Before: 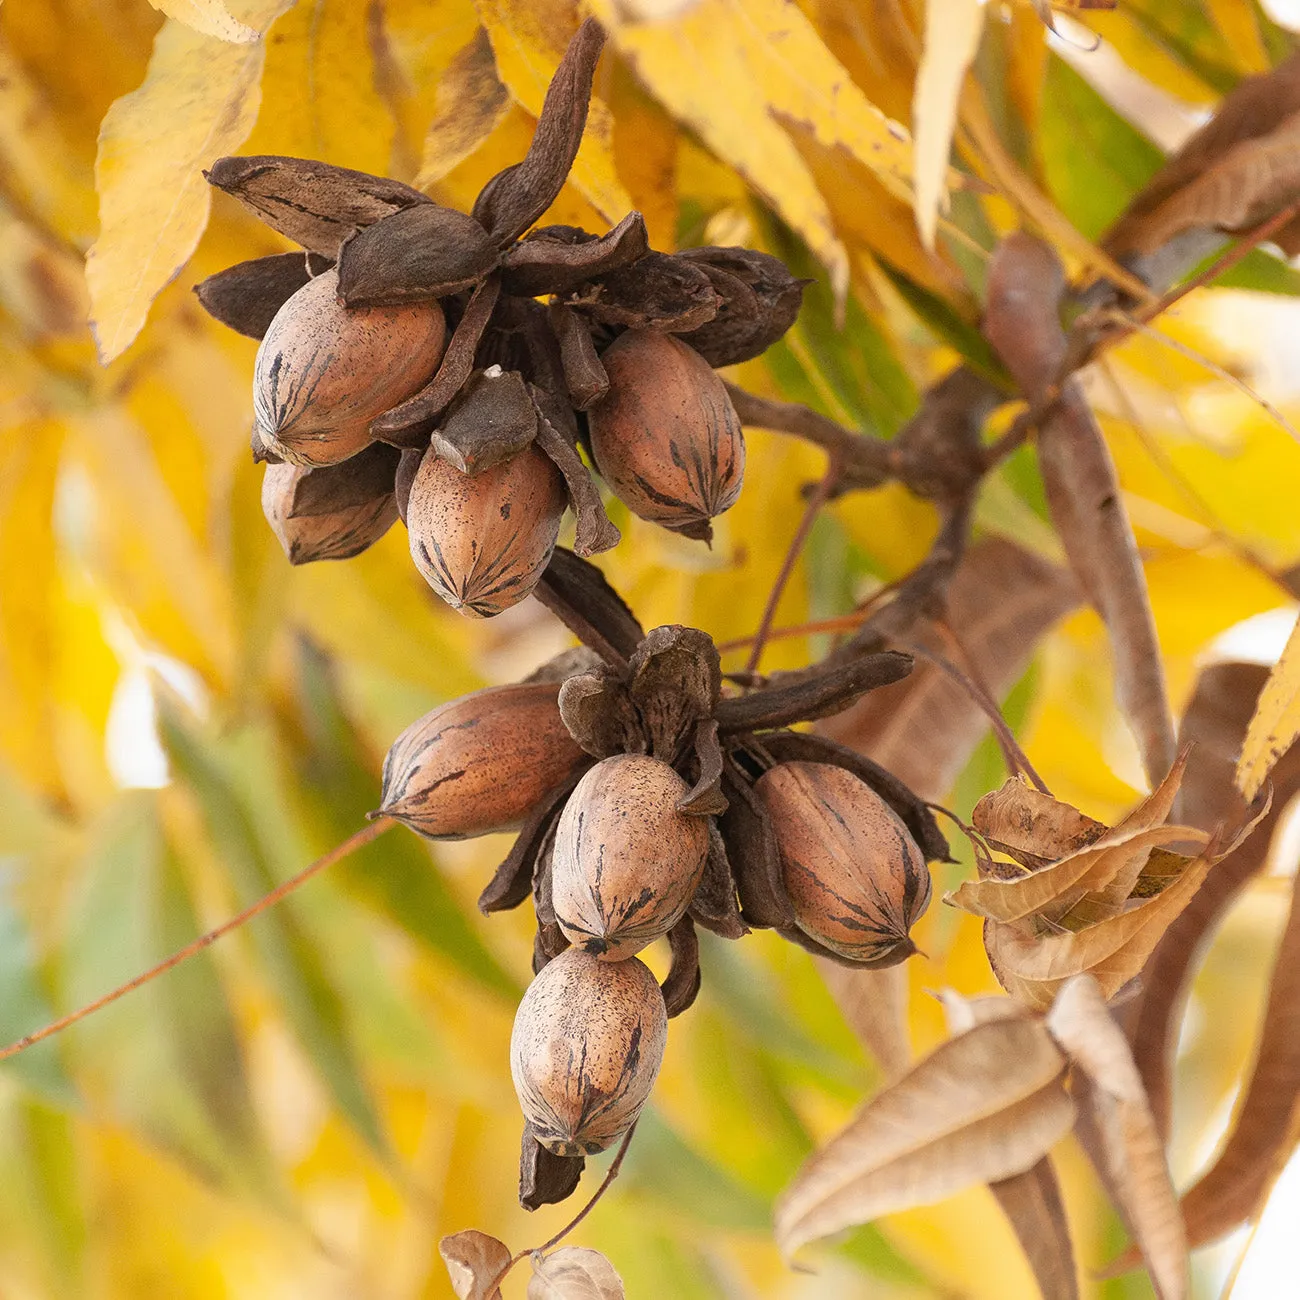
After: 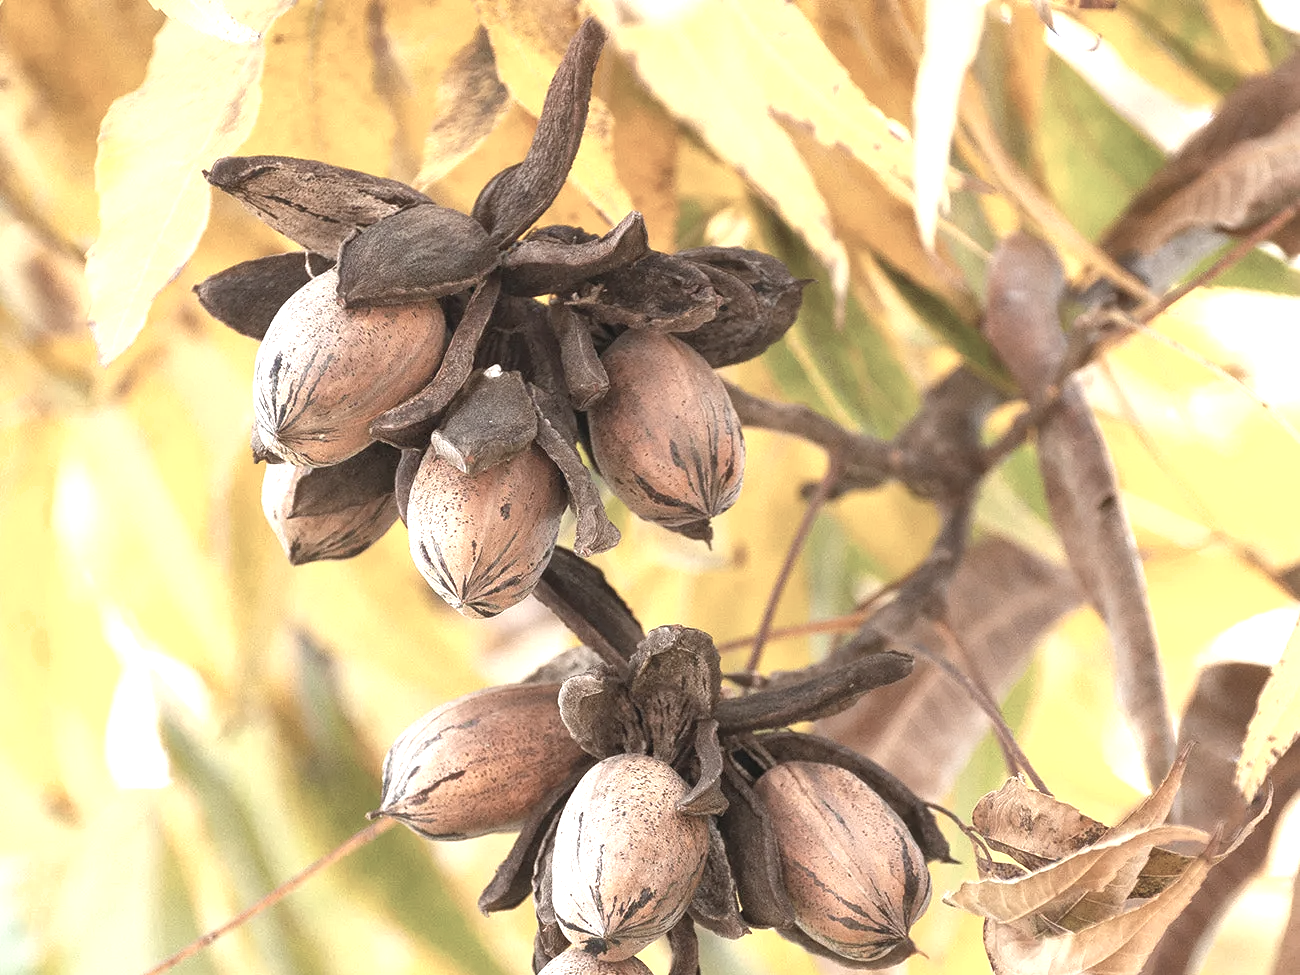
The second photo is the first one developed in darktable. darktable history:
contrast brightness saturation: contrast -0.09, saturation -0.097
exposure: black level correction 0, exposure 1.2 EV, compensate highlight preservation false
crop: bottom 24.986%
color correction: highlights b* 0.011, saturation 0.55
shadows and highlights: shadows 37.67, highlights -27.45, soften with gaussian
